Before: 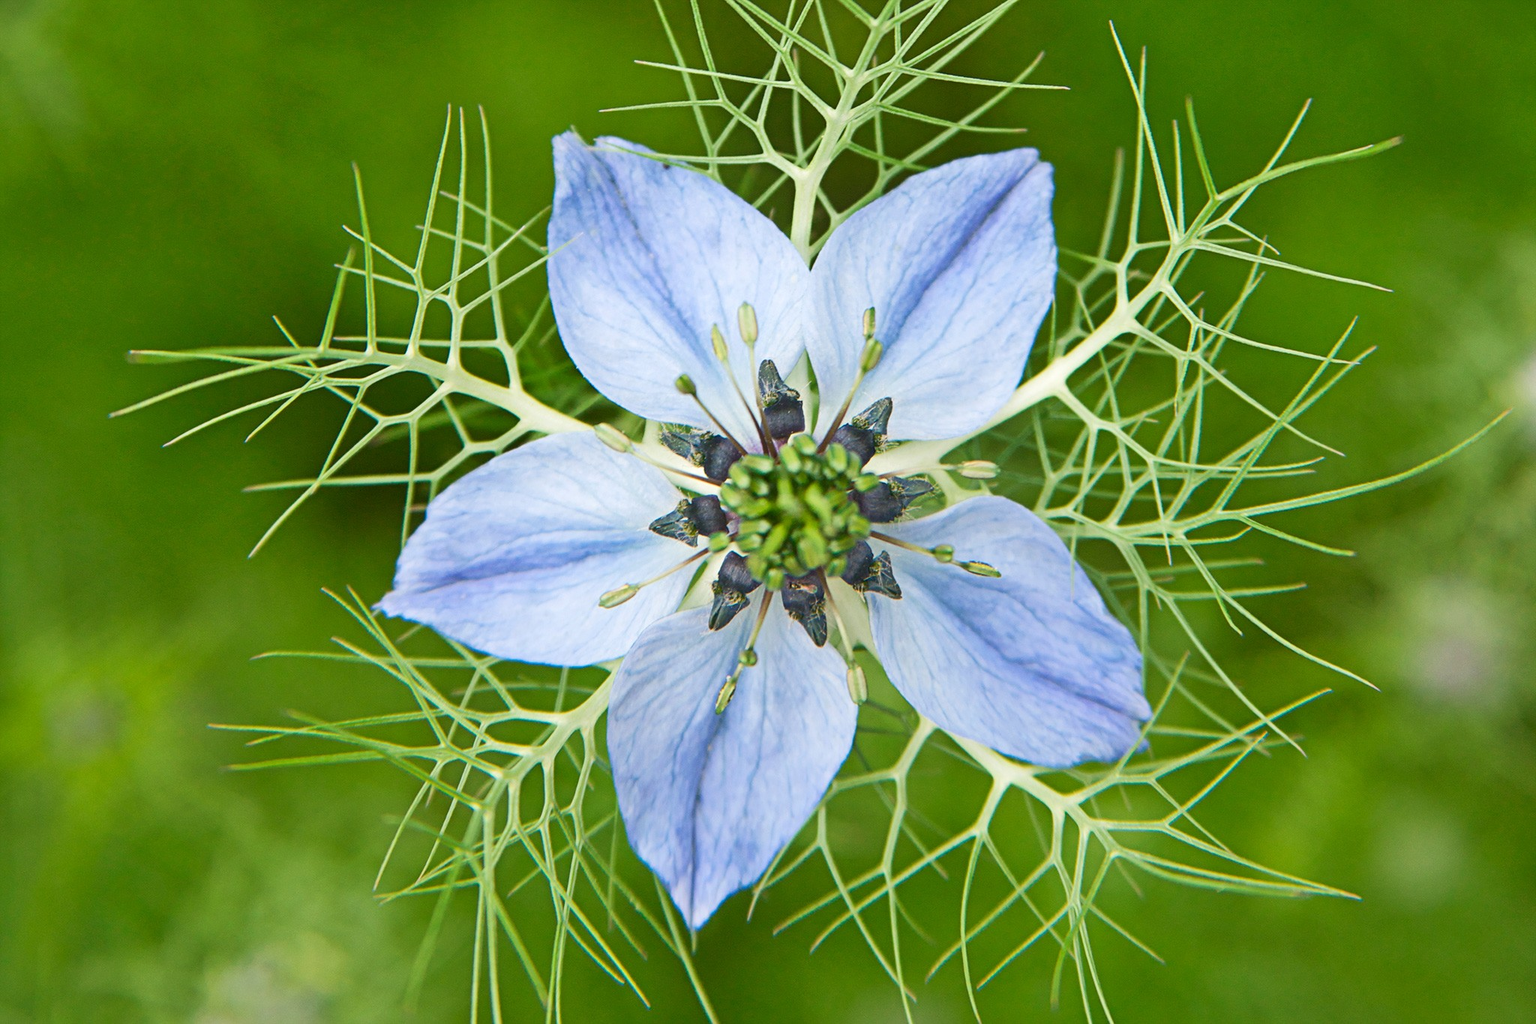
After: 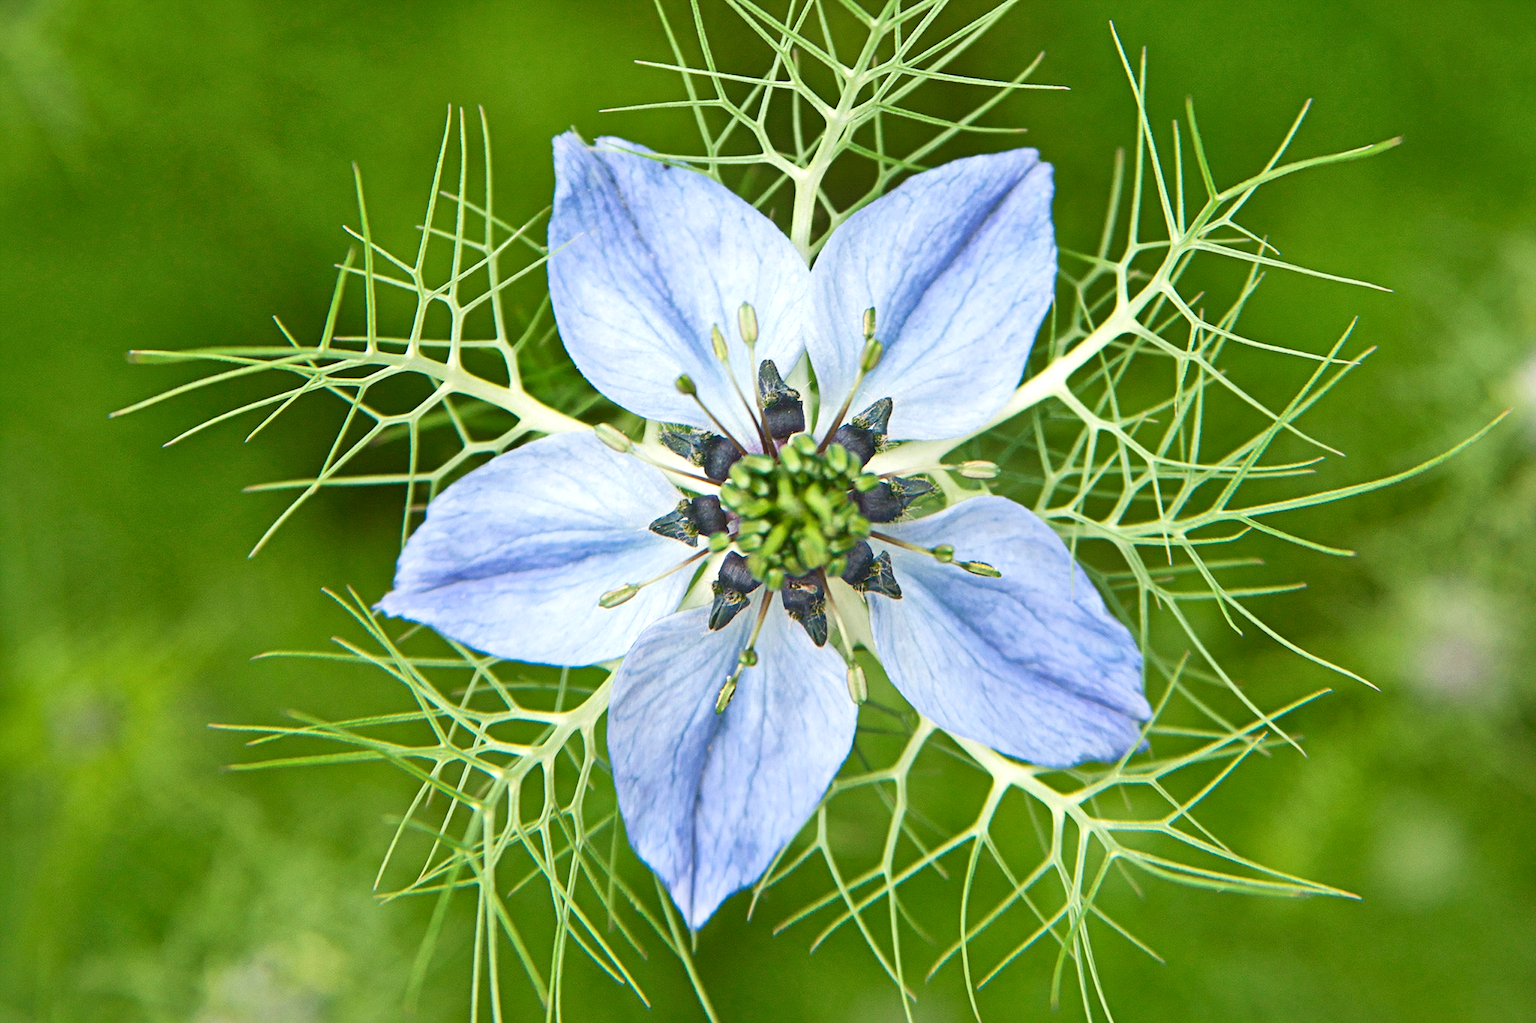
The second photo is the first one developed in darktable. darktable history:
local contrast: mode bilateral grid, contrast 19, coarseness 50, detail 132%, midtone range 0.2
exposure: black level correction 0, exposure 0.199 EV, compensate exposure bias true, compensate highlight preservation false
